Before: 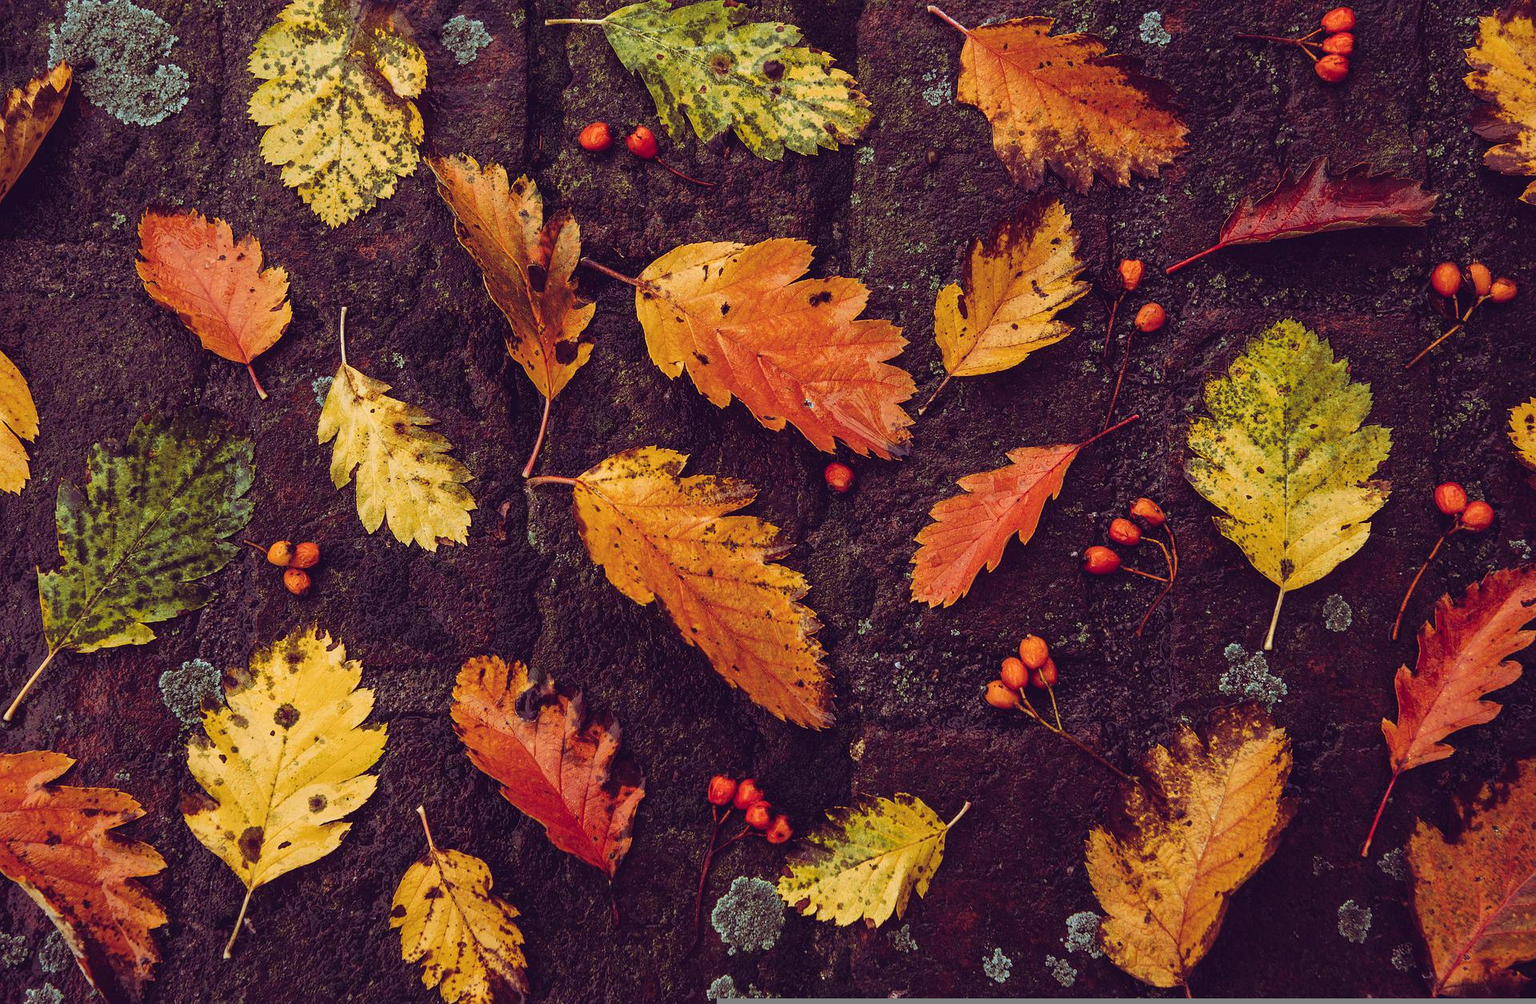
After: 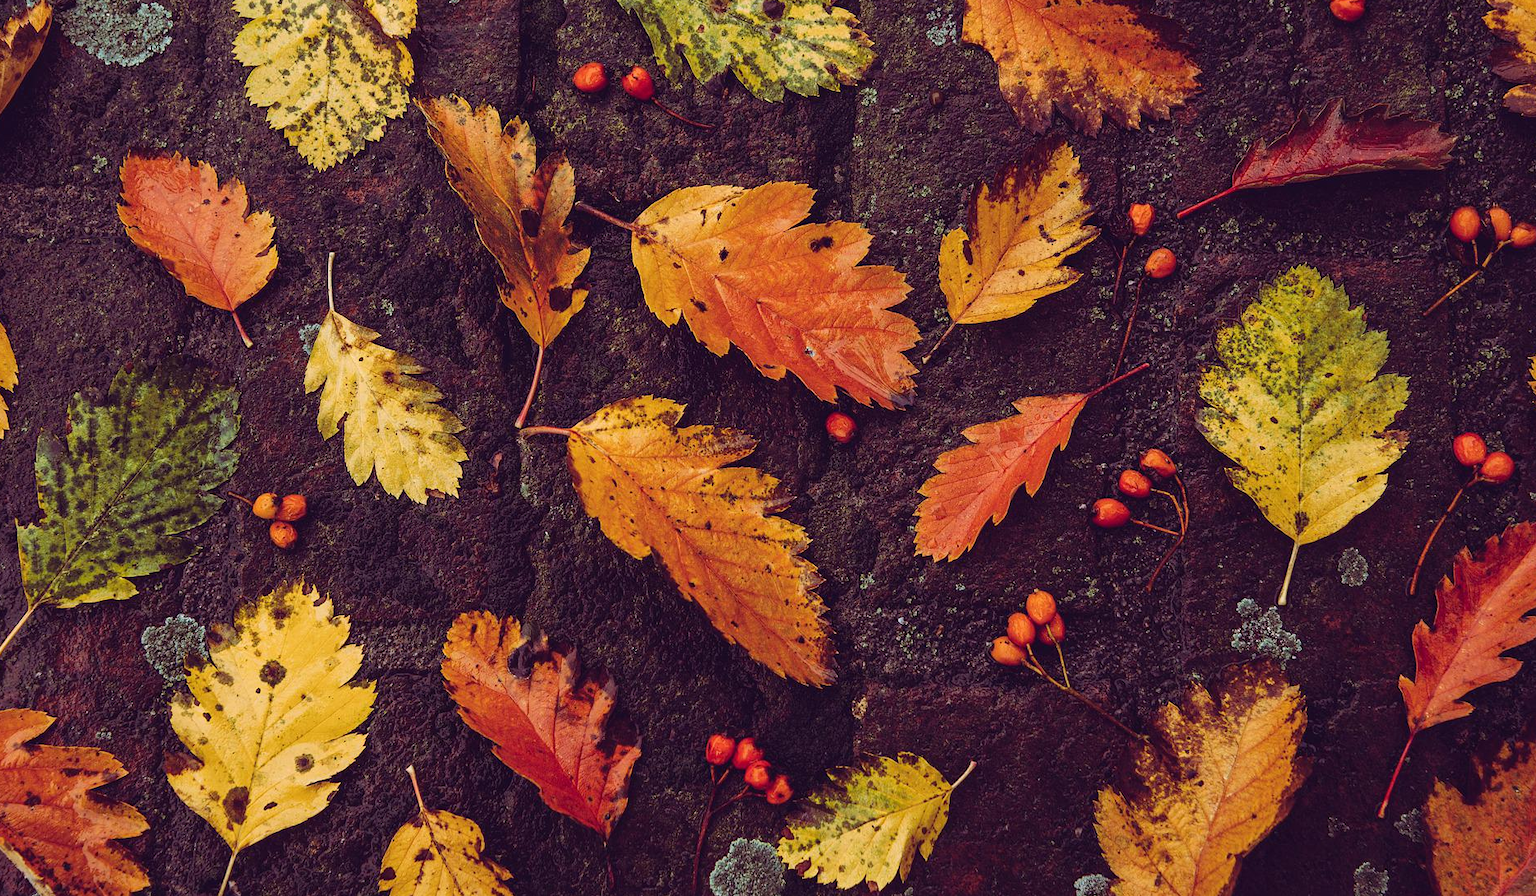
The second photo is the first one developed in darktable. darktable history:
crop: left 1.429%, top 6.2%, right 1.323%, bottom 6.929%
